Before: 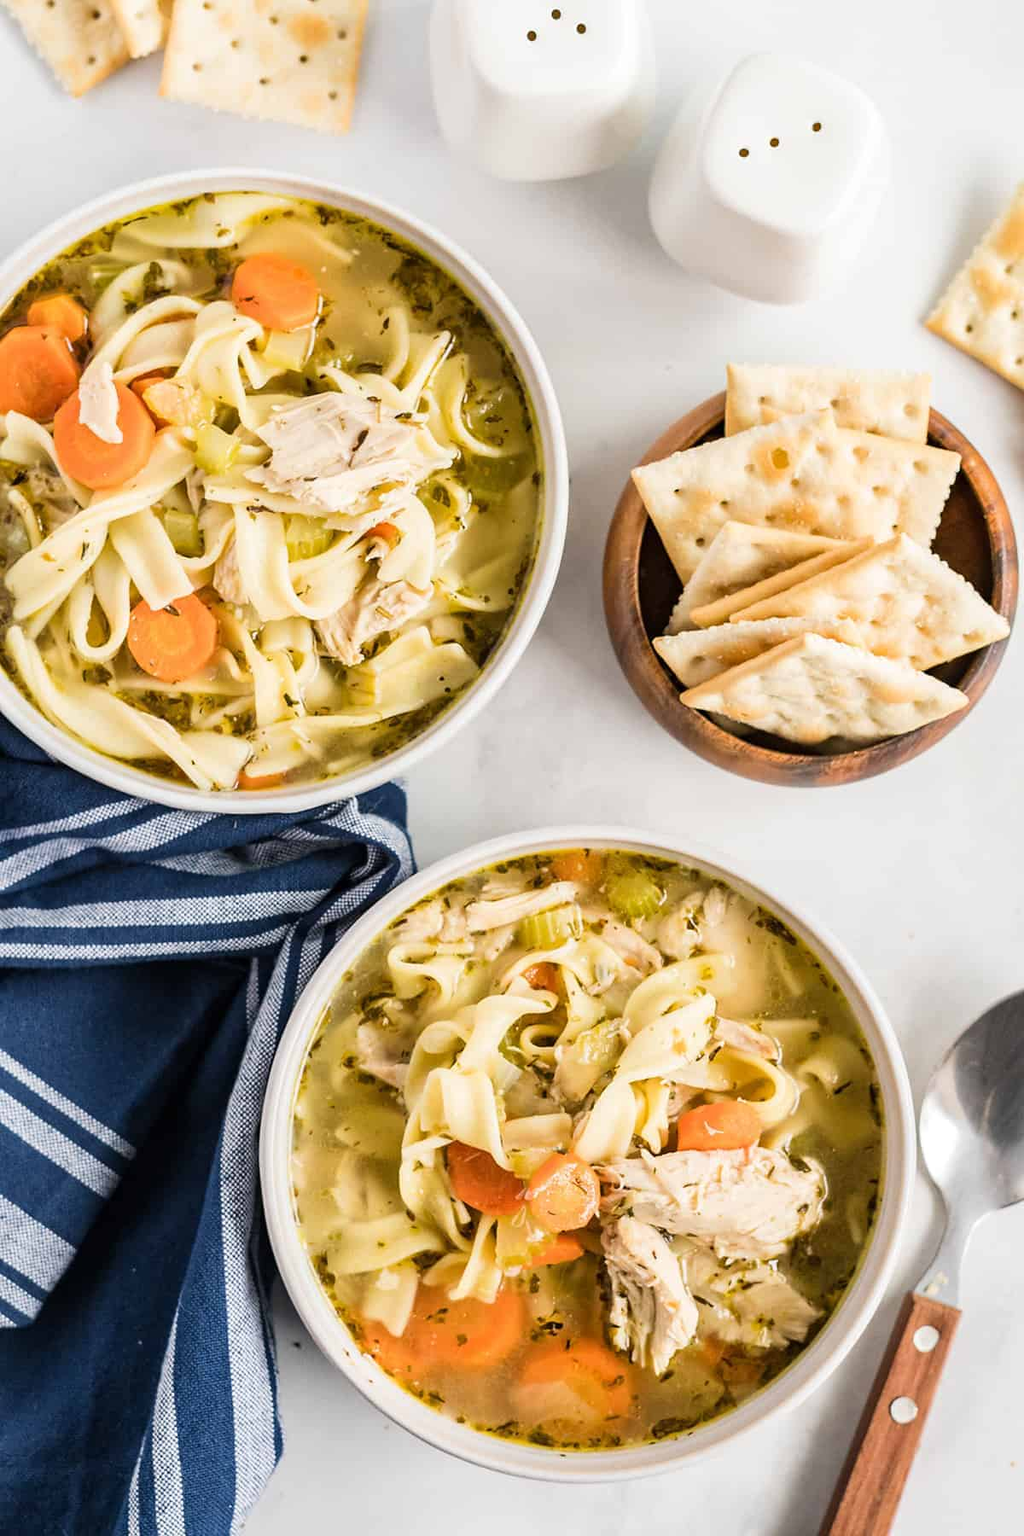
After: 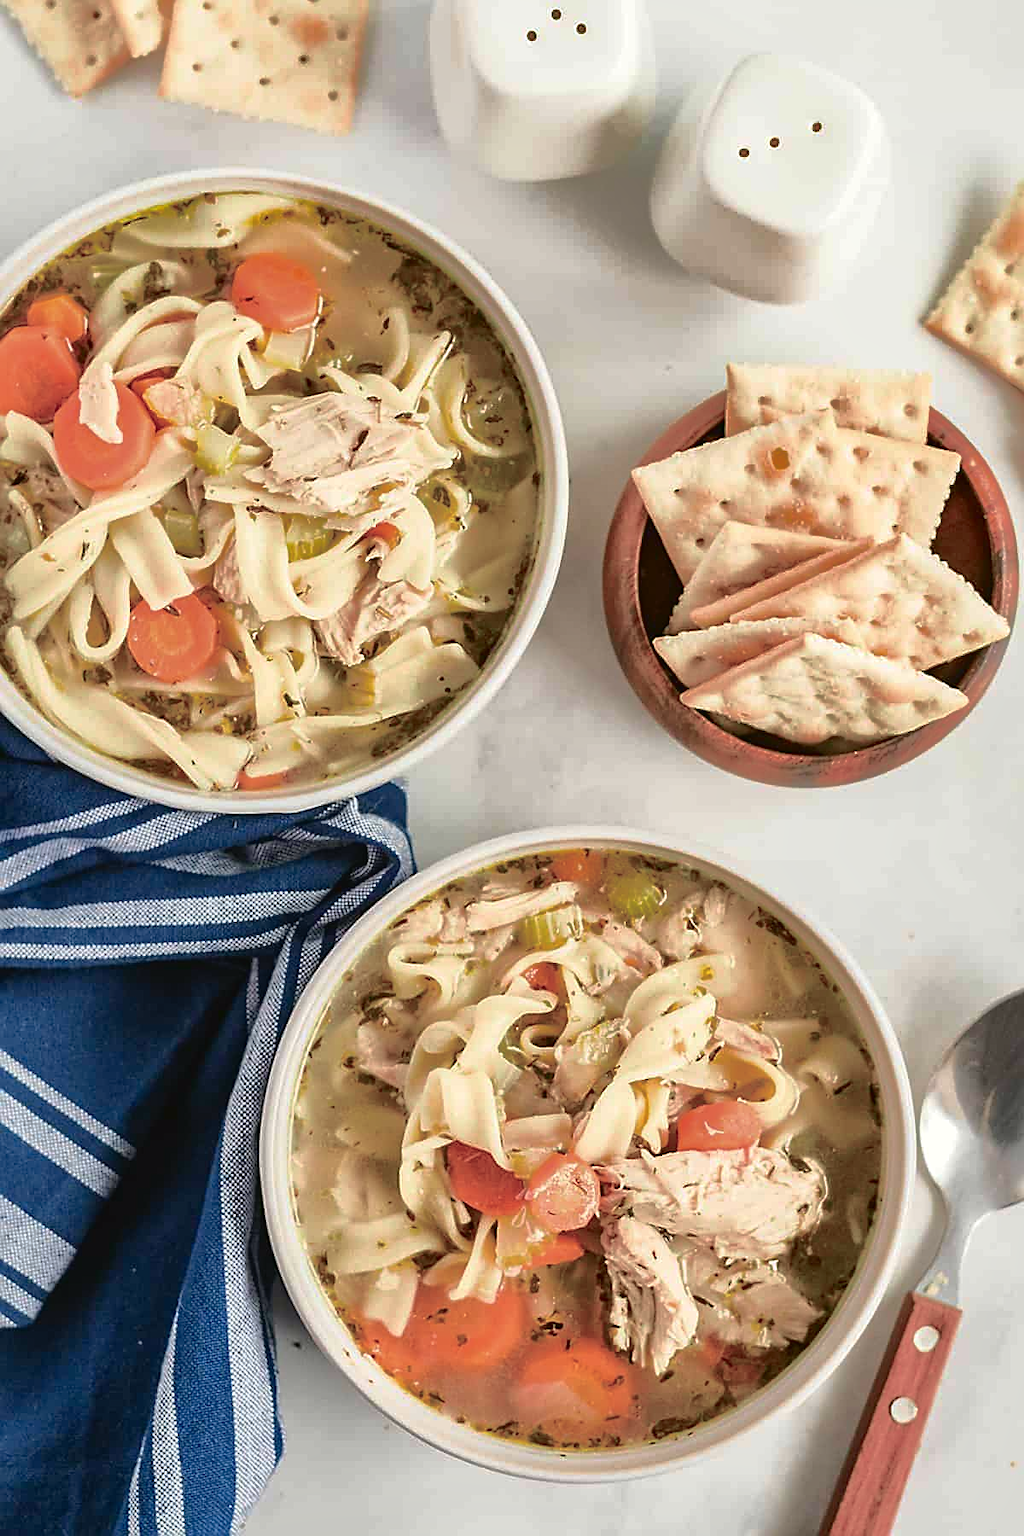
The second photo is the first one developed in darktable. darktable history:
tone curve: curves: ch0 [(0, 0.021) (0.059, 0.053) (0.212, 0.18) (0.337, 0.304) (0.495, 0.505) (0.725, 0.731) (0.89, 0.919) (1, 1)]; ch1 [(0, 0) (0.094, 0.081) (0.285, 0.299) (0.403, 0.436) (0.479, 0.475) (0.54, 0.55) (0.615, 0.637) (0.683, 0.688) (1, 1)]; ch2 [(0, 0) (0.257, 0.217) (0.434, 0.434) (0.498, 0.507) (0.527, 0.542) (0.597, 0.587) (0.658, 0.595) (1, 1)], color space Lab, independent channels, preserve colors none
shadows and highlights: shadows 40, highlights -60
sharpen: on, module defaults
